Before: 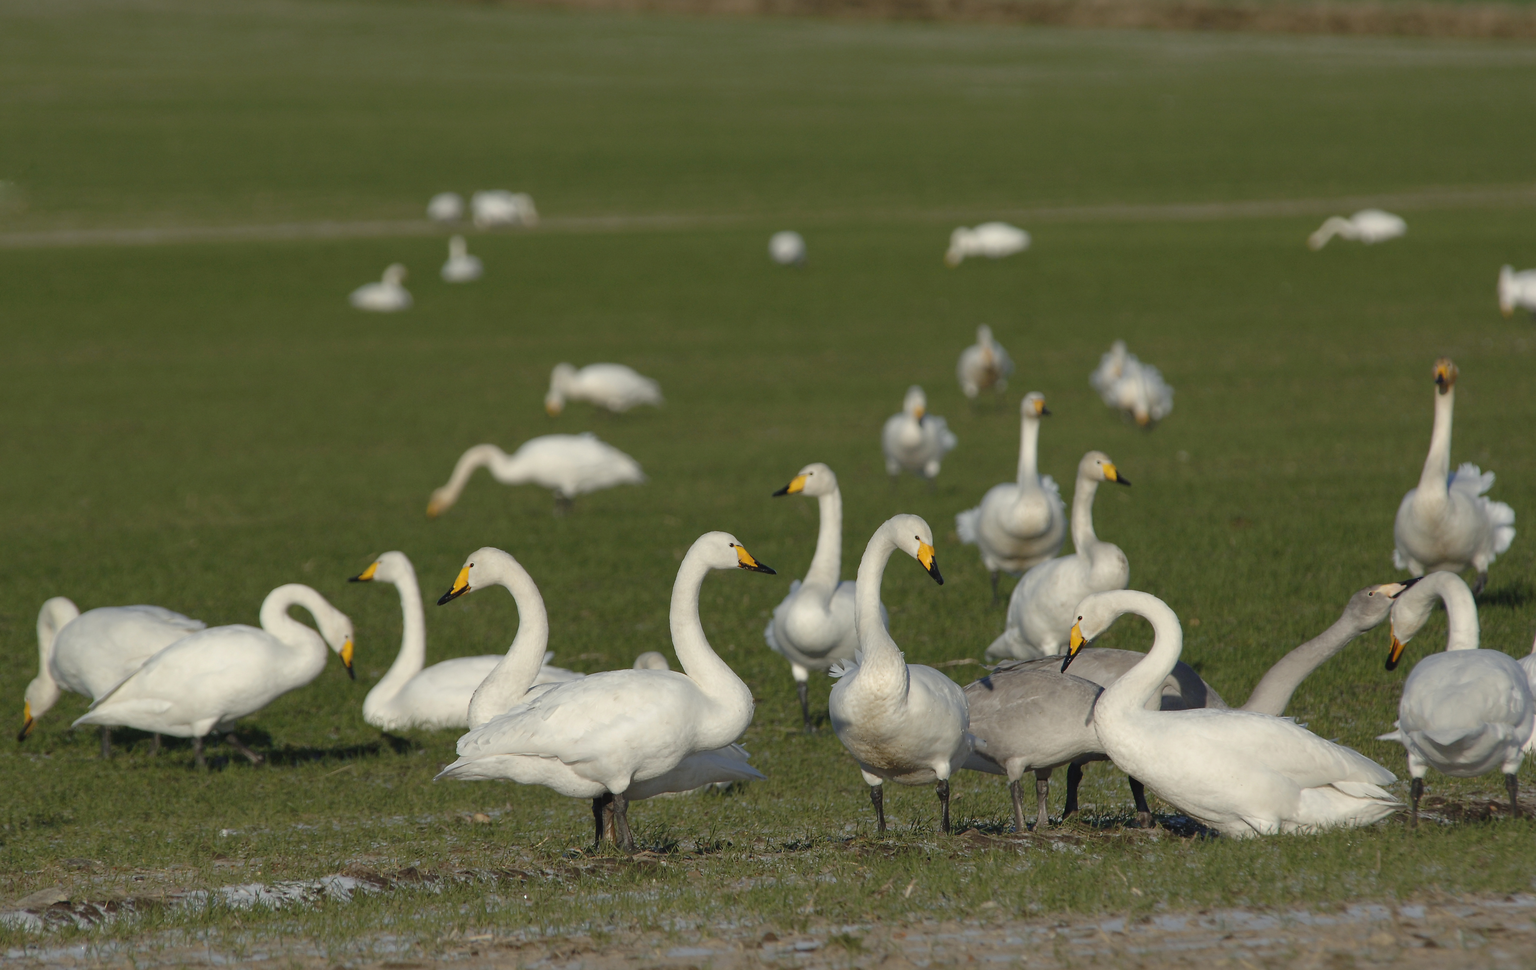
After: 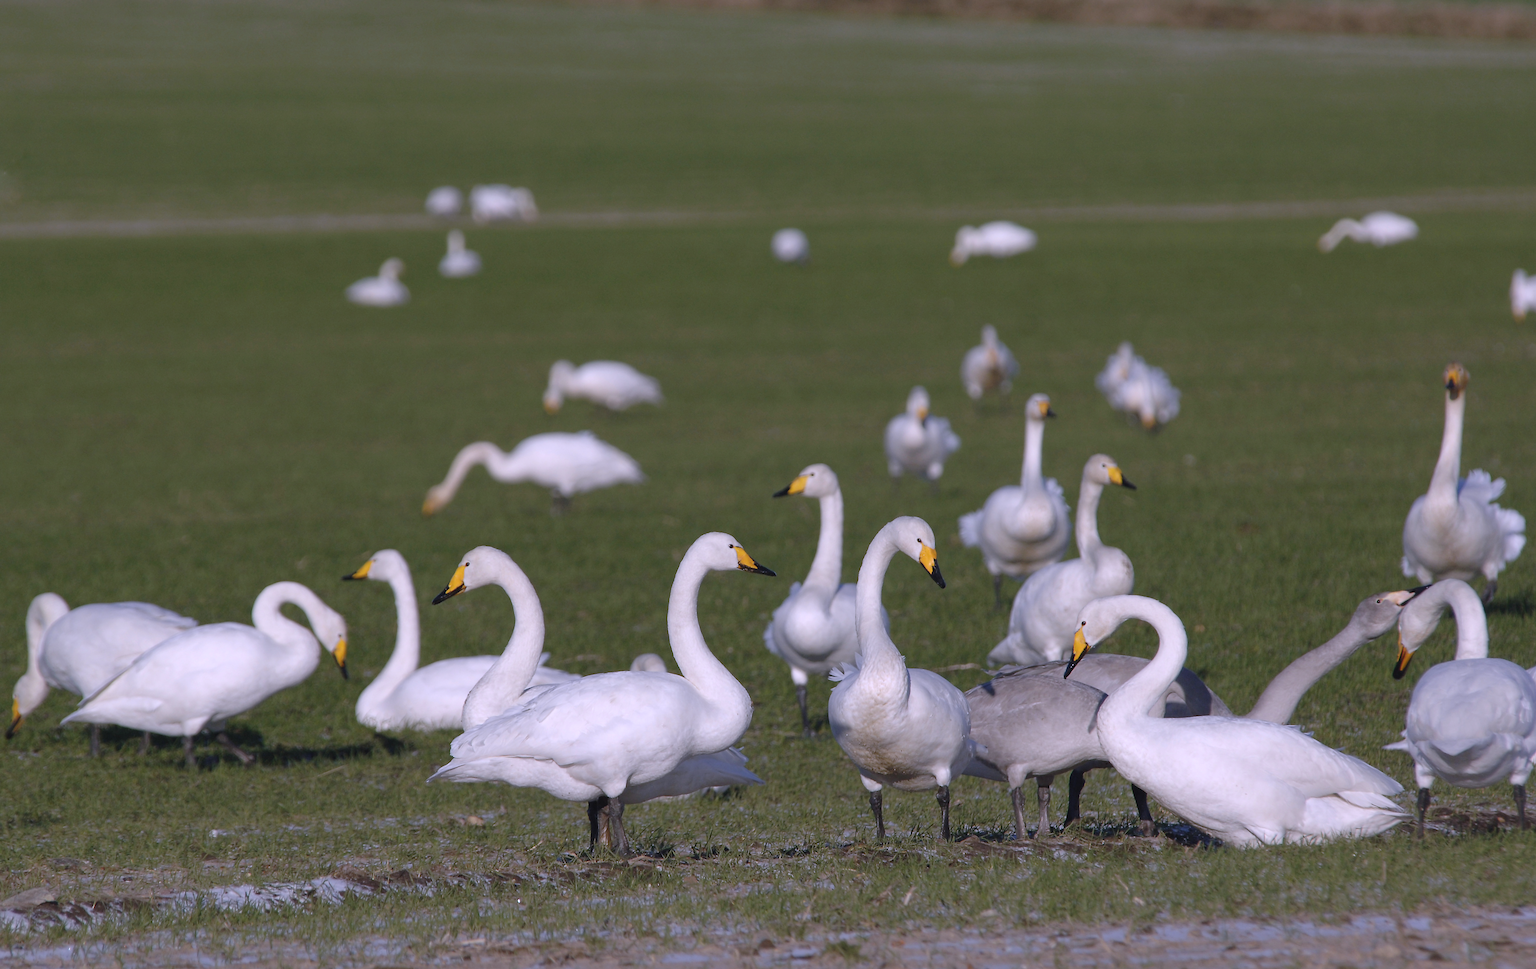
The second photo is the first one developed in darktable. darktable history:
crop and rotate: angle -0.5°
white balance: red 1.042, blue 1.17
color calibration: illuminant as shot in camera, x 0.358, y 0.373, temperature 4628.91 K
